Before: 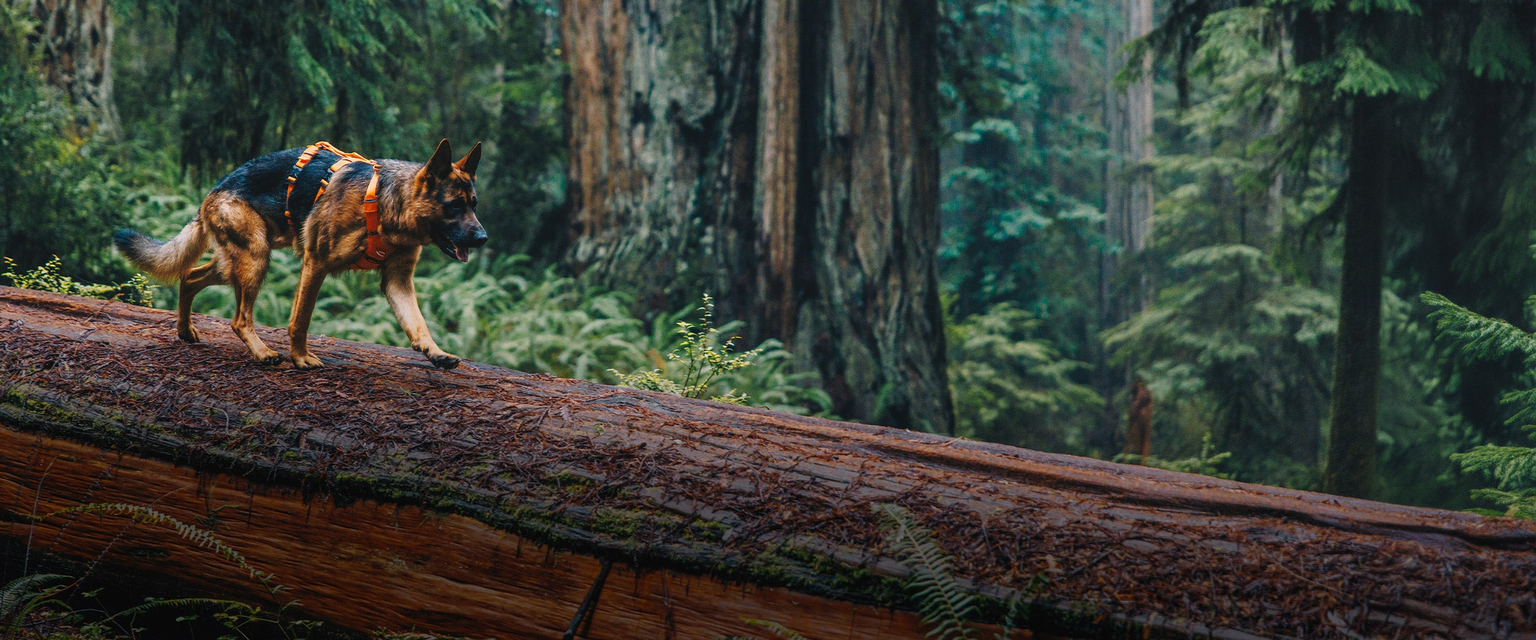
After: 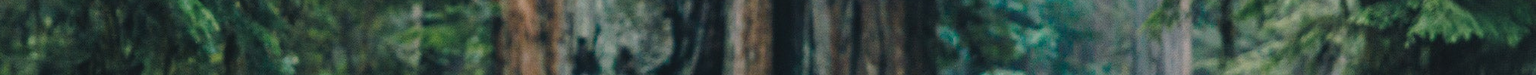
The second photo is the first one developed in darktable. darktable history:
crop and rotate: left 9.644%, top 9.491%, right 6.021%, bottom 80.509%
bloom: on, module defaults
